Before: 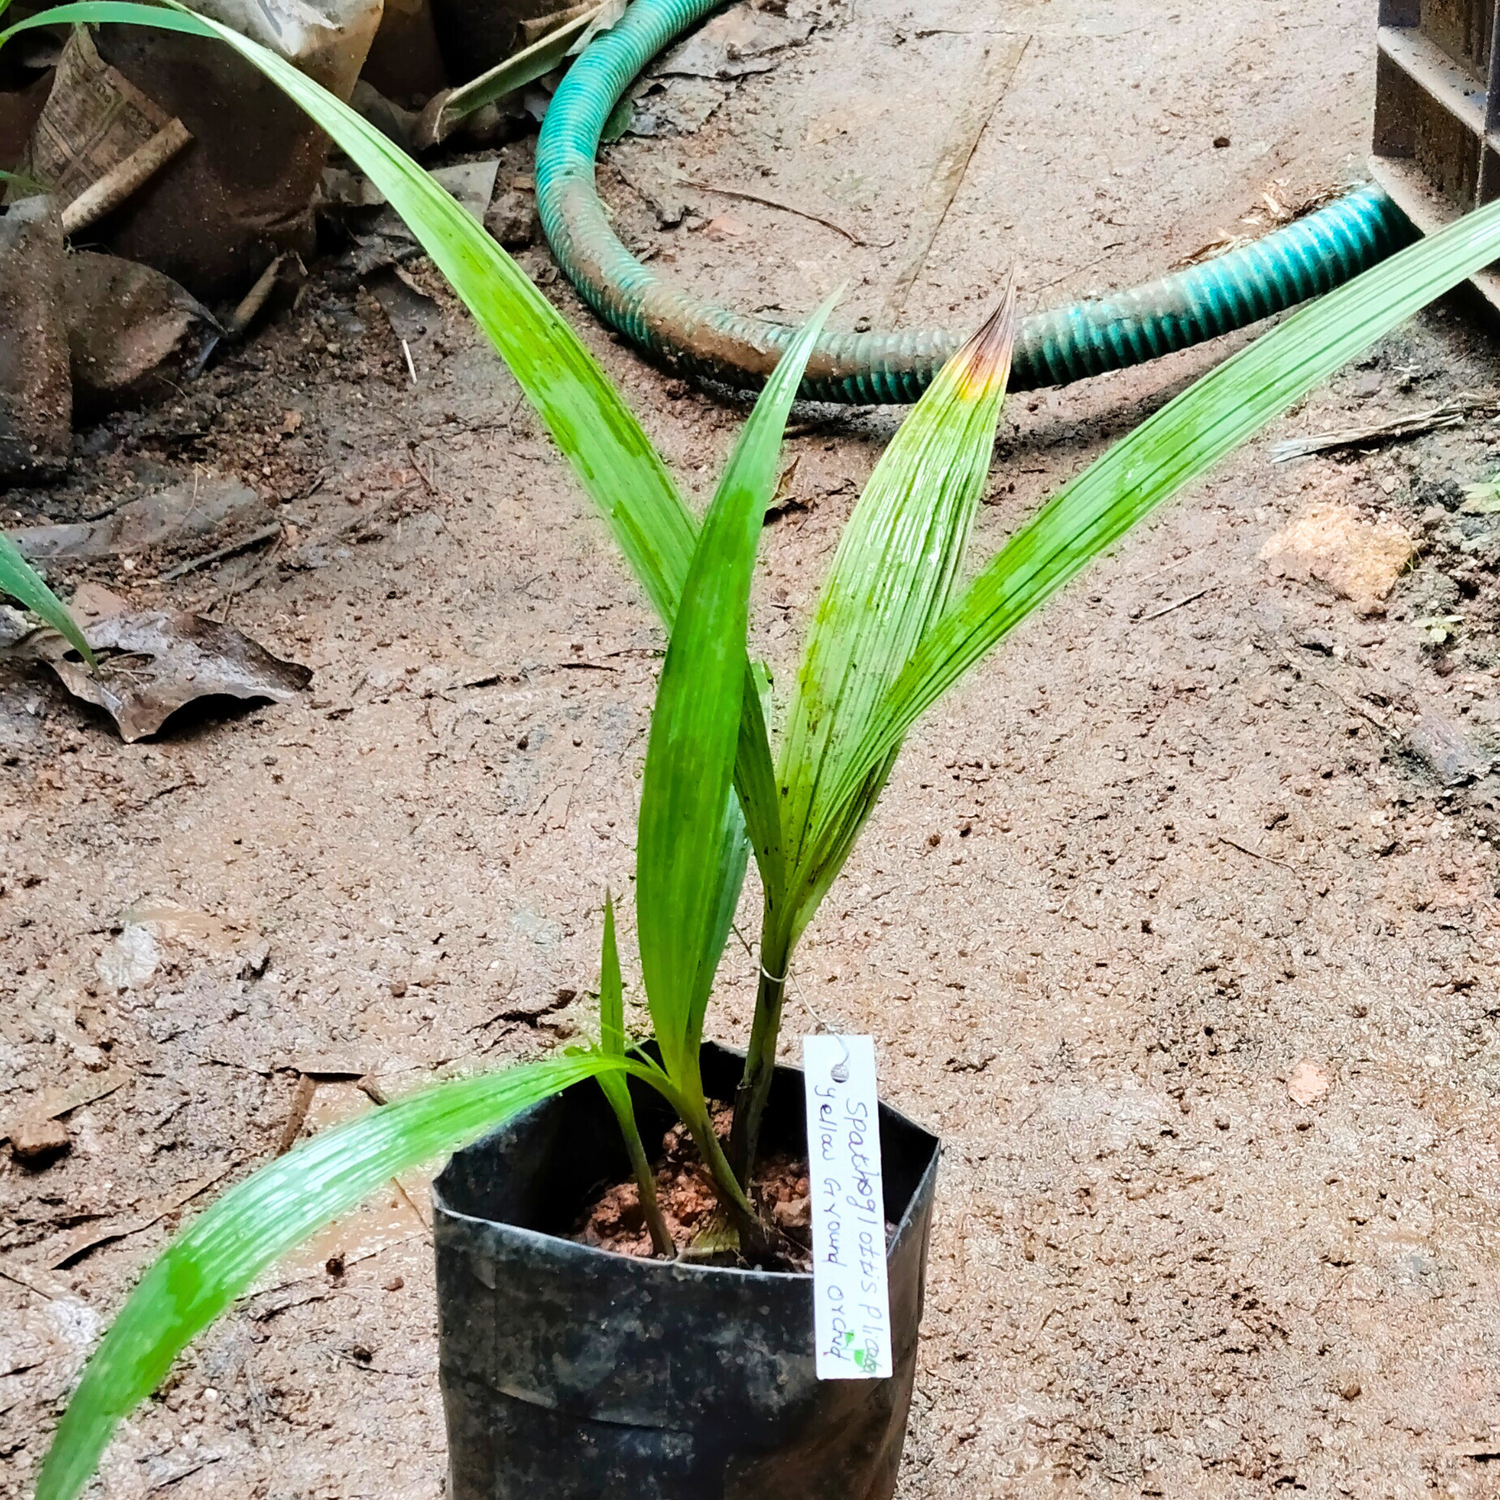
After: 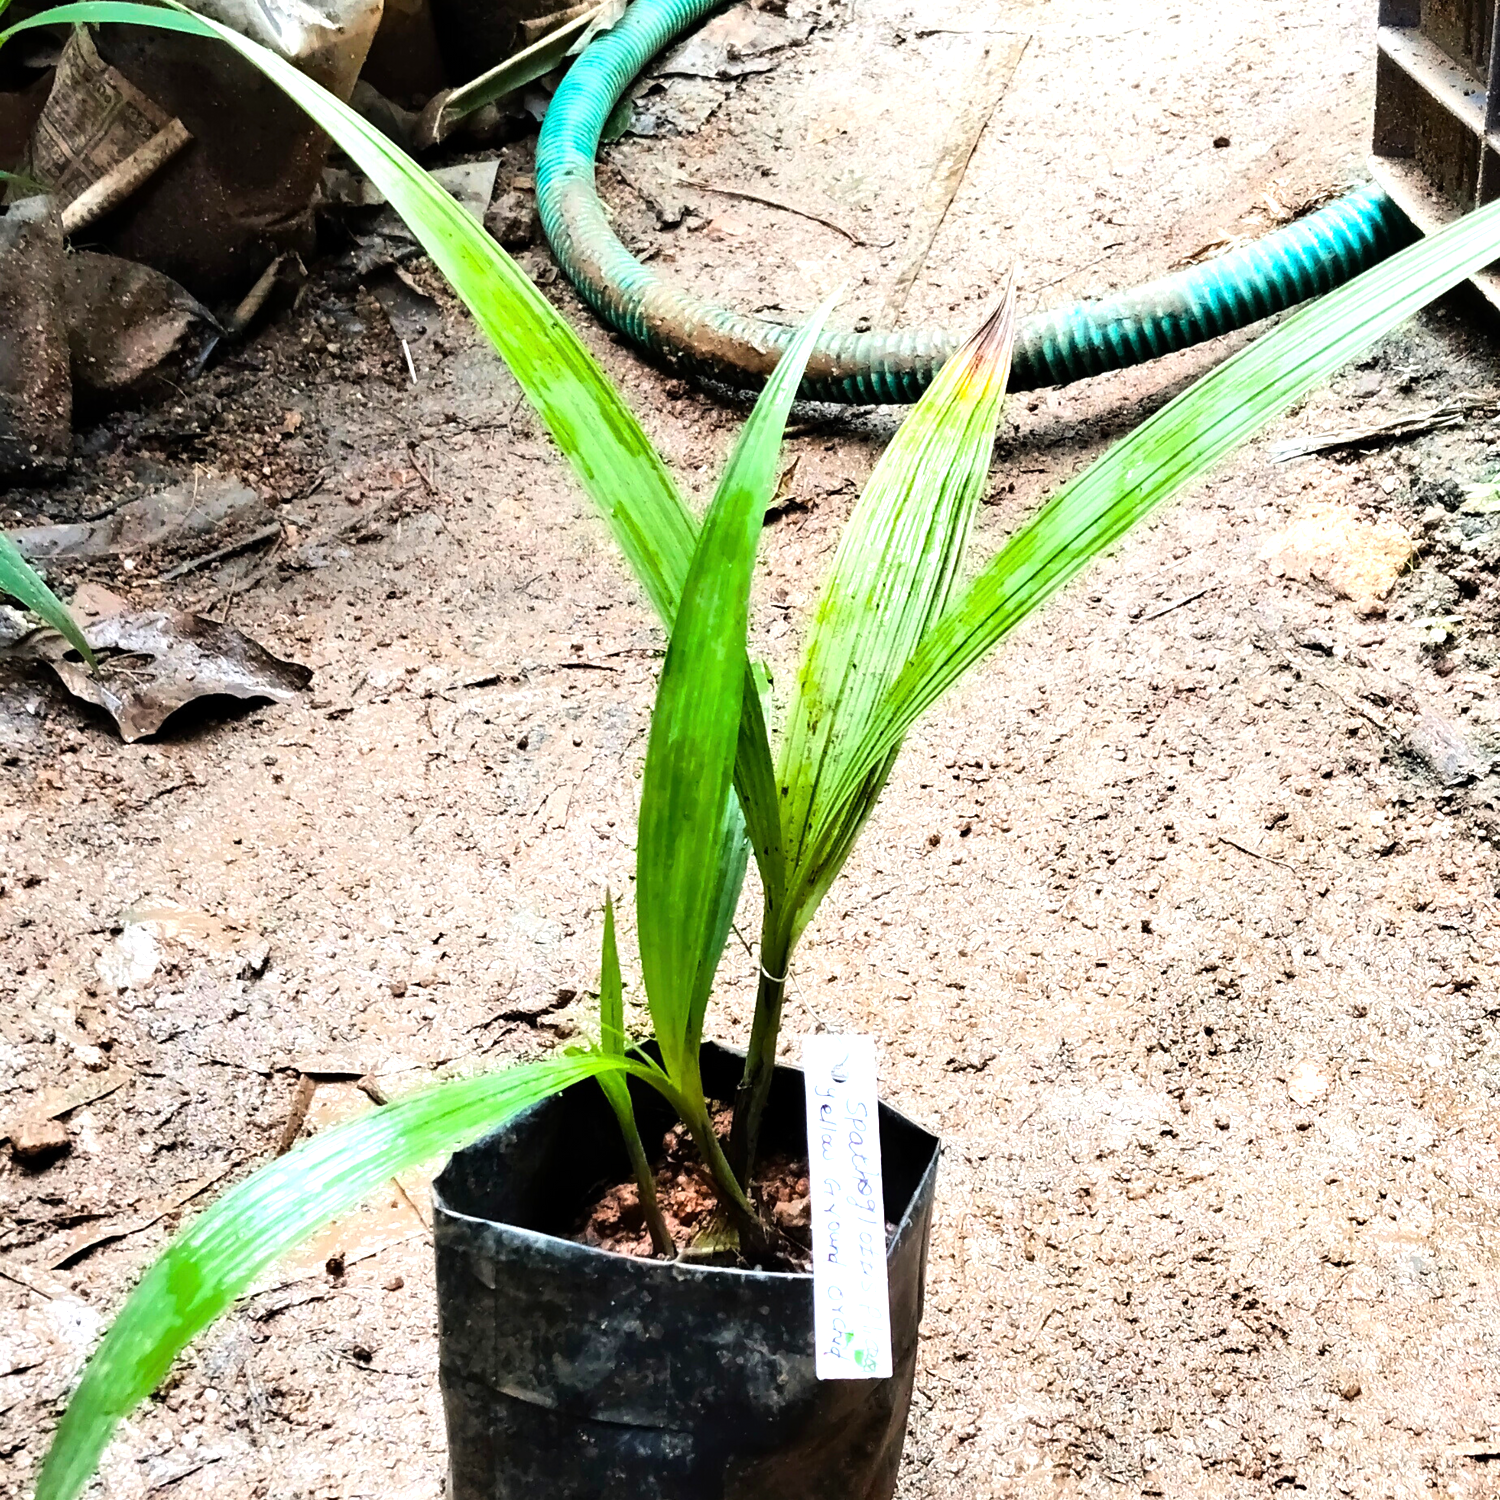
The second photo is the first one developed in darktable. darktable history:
tone equalizer: -8 EV -0.75 EV, -7 EV -0.7 EV, -6 EV -0.6 EV, -5 EV -0.4 EV, -3 EV 0.4 EV, -2 EV 0.6 EV, -1 EV 0.7 EV, +0 EV 0.75 EV, edges refinement/feathering 500, mask exposure compensation -1.57 EV, preserve details no
base curve: preserve colors none
